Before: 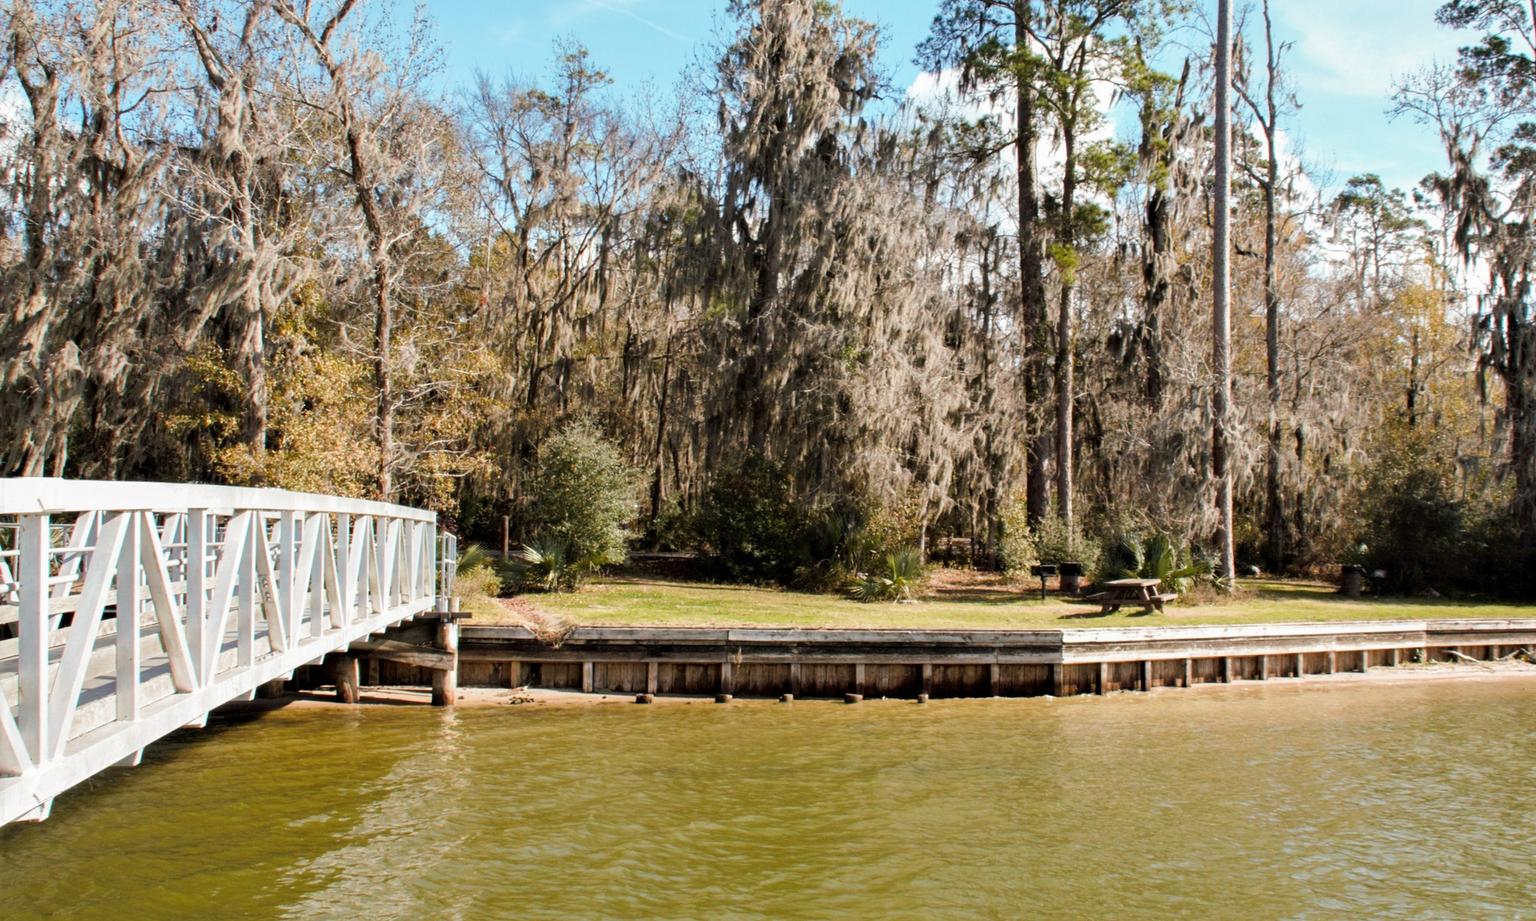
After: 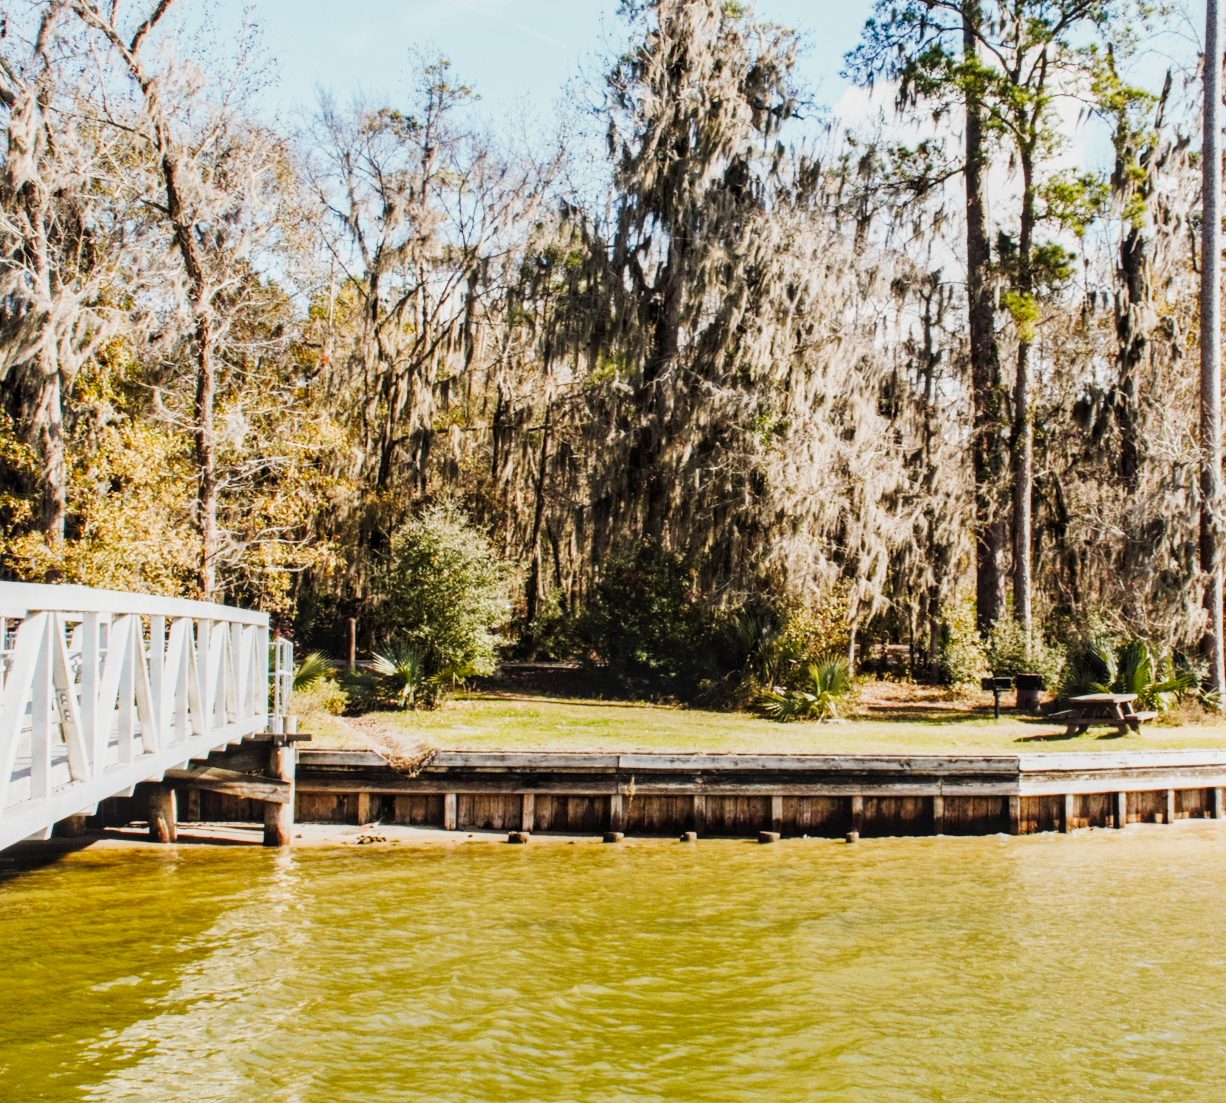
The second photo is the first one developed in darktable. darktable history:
tone curve: curves: ch0 [(0, 0.021) (0.104, 0.093) (0.236, 0.234) (0.456, 0.566) (0.647, 0.78) (0.864, 0.9) (1, 0.932)]; ch1 [(0, 0) (0.353, 0.344) (0.43, 0.401) (0.479, 0.476) (0.502, 0.504) (0.544, 0.534) (0.566, 0.566) (0.612, 0.621) (0.657, 0.679) (1, 1)]; ch2 [(0, 0) (0.34, 0.314) (0.434, 0.43) (0.5, 0.498) (0.528, 0.536) (0.56, 0.576) (0.595, 0.638) (0.644, 0.729) (1, 1)], preserve colors none
crop and rotate: left 13.827%, right 19.529%
local contrast: on, module defaults
